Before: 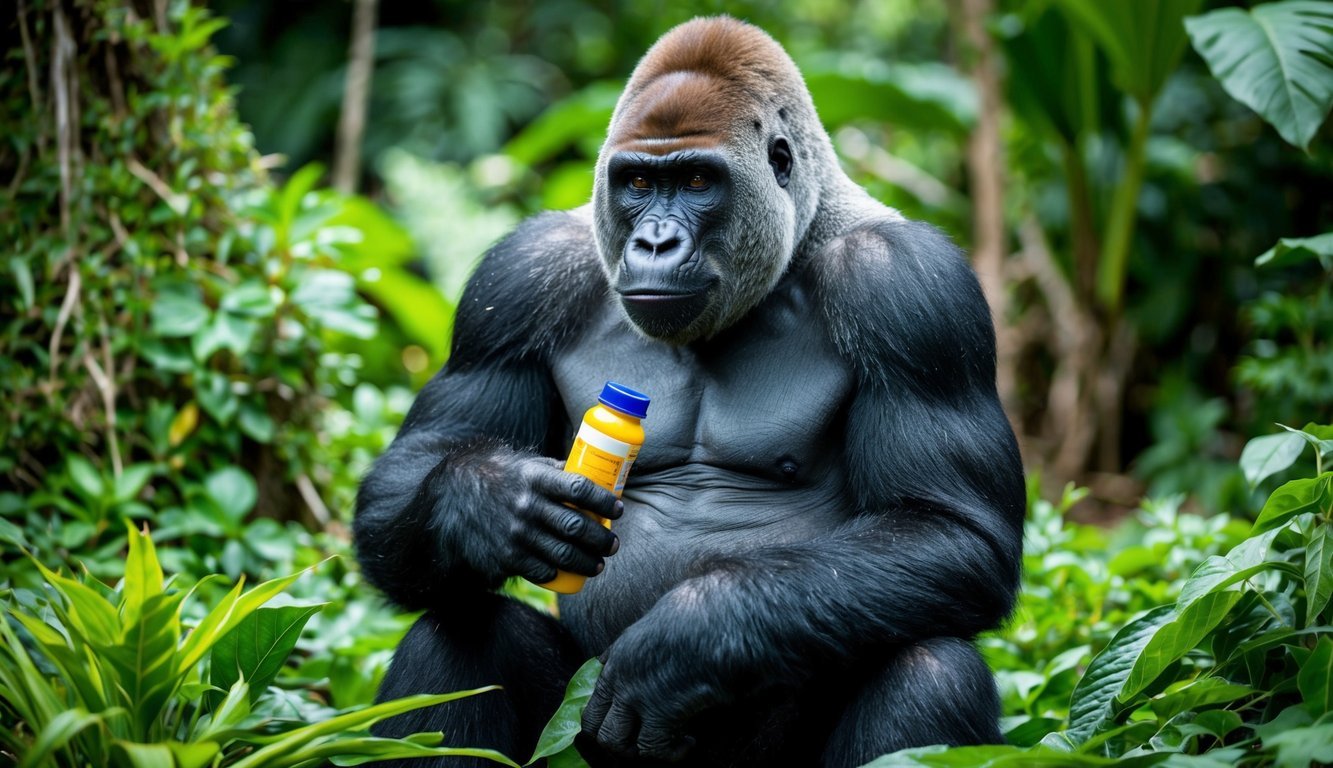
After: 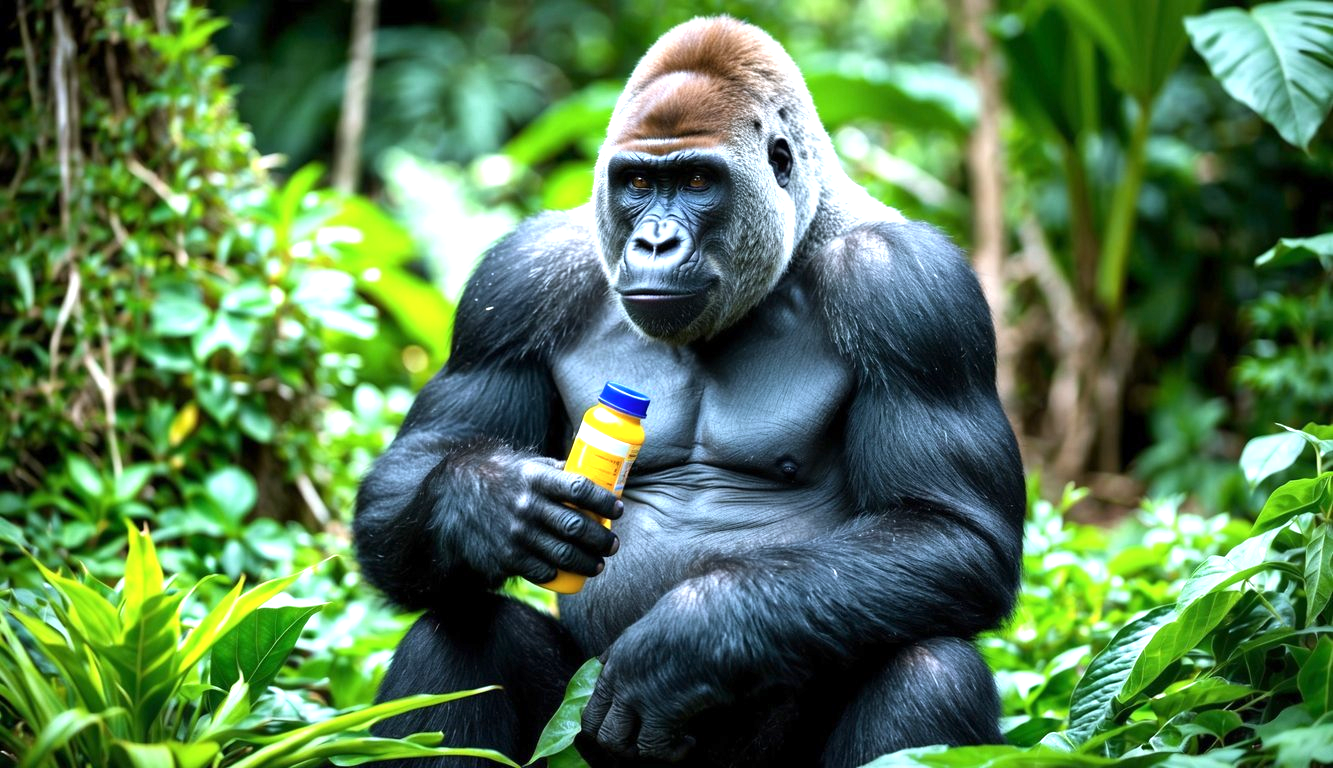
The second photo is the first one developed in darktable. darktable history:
exposure: exposure 0.696 EV, compensate highlight preservation false
color balance rgb: highlights gain › luminance 16.639%, highlights gain › chroma 2.866%, highlights gain › hue 258.68°, perceptual saturation grading › global saturation 0.675%, perceptual brilliance grading › highlights 2.478%
